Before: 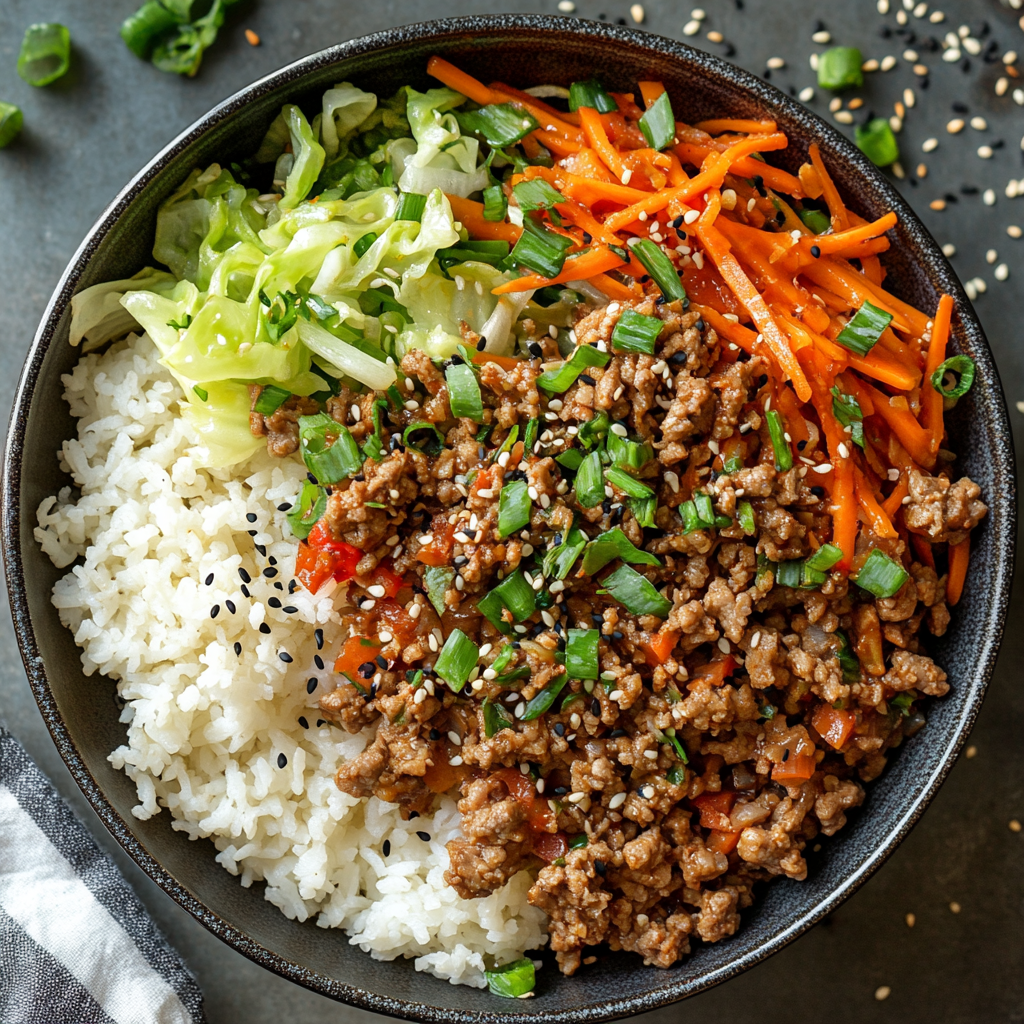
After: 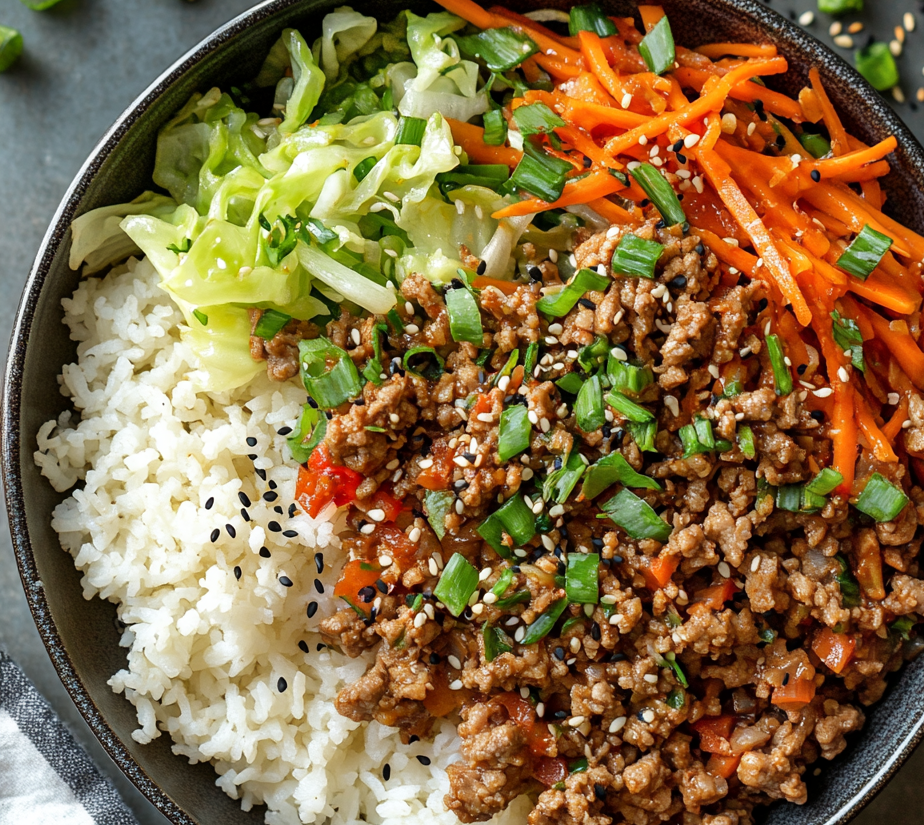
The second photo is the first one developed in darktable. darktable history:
shadows and highlights: radius 125.46, shadows 30.51, highlights -30.51, low approximation 0.01, soften with gaussian
crop: top 7.49%, right 9.717%, bottom 11.943%
